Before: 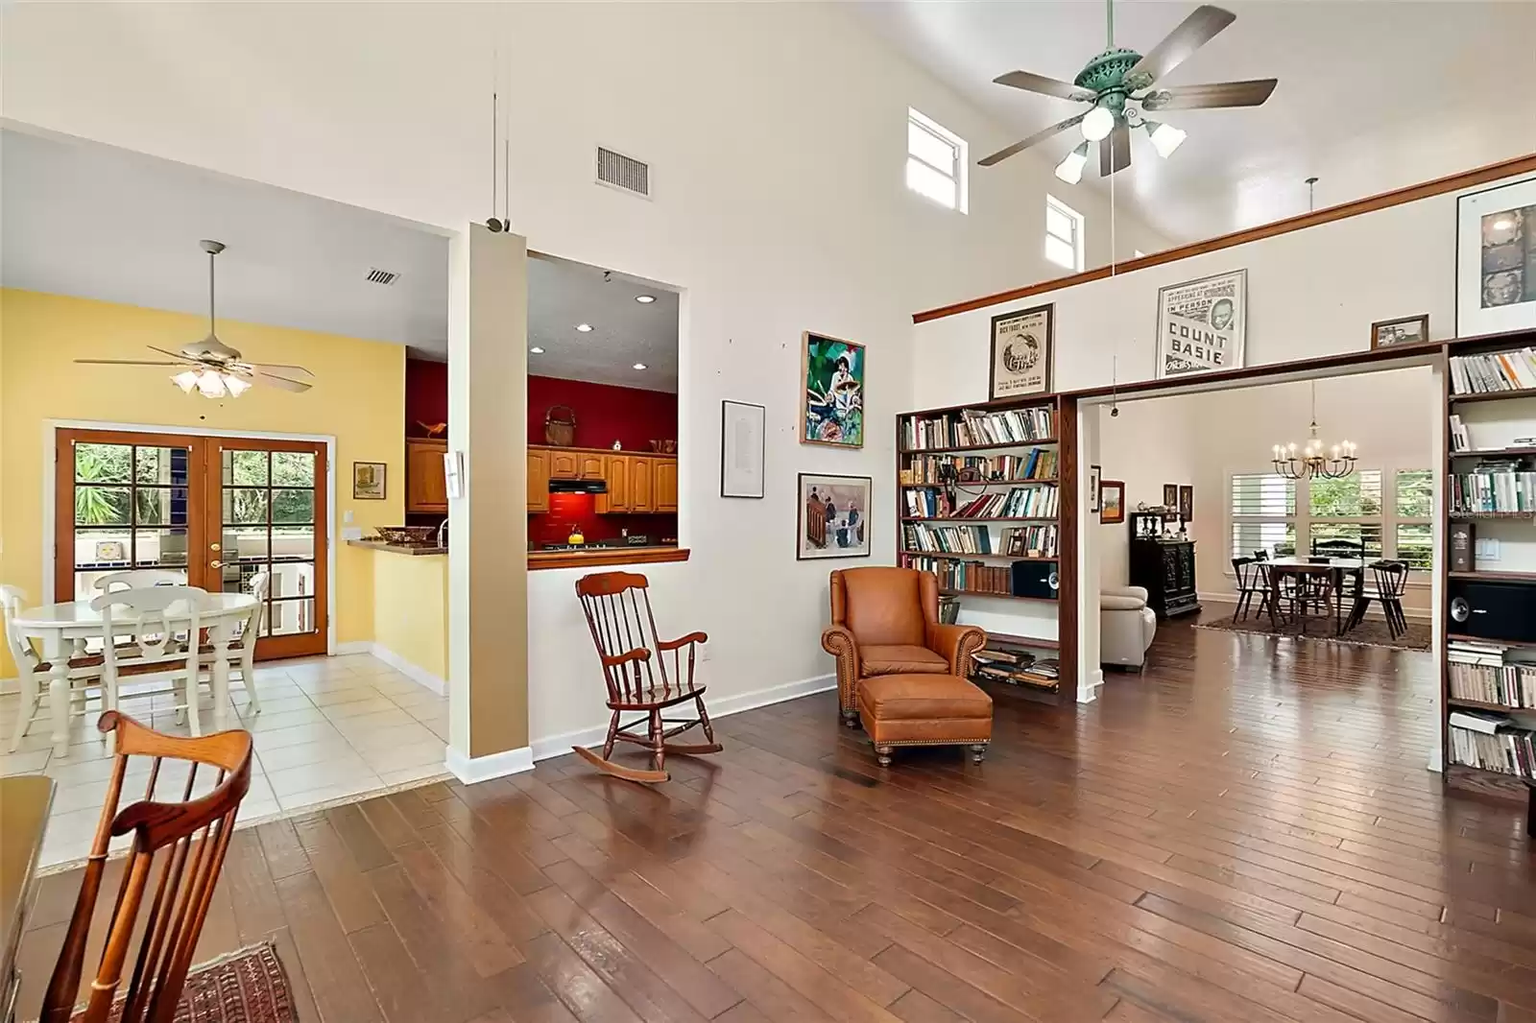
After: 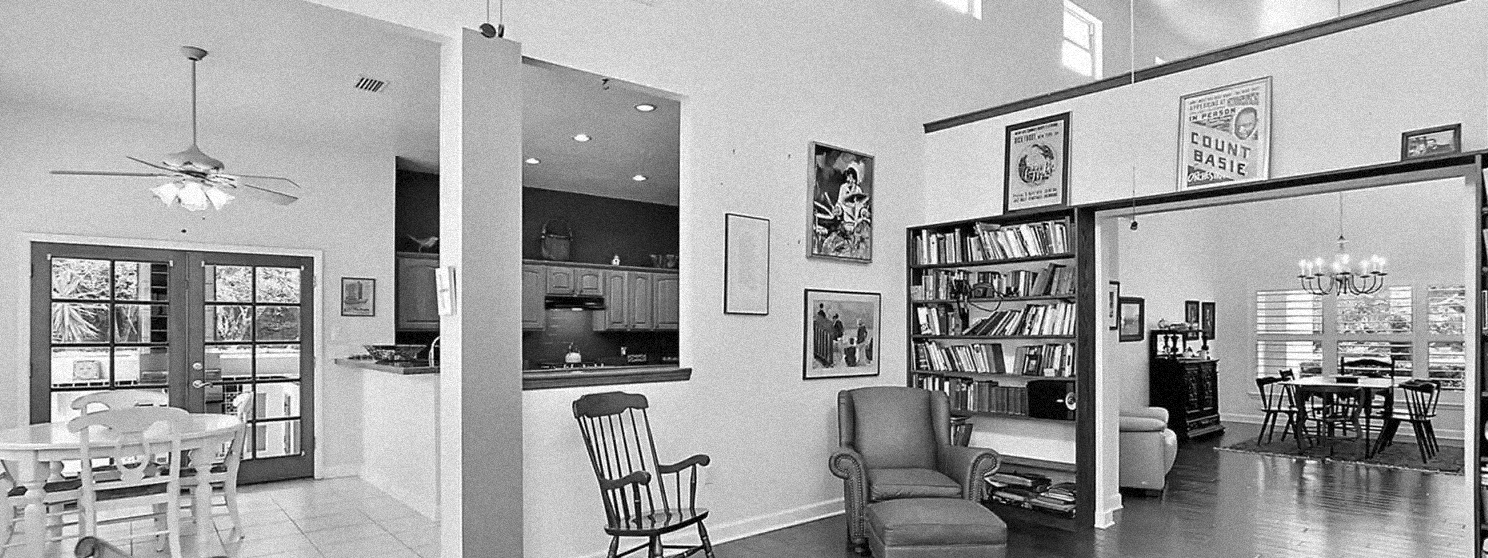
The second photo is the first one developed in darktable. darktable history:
crop: left 1.744%, top 19.225%, right 5.069%, bottom 28.357%
grain: coarseness 9.38 ISO, strength 34.99%, mid-tones bias 0%
monochrome: on, module defaults
